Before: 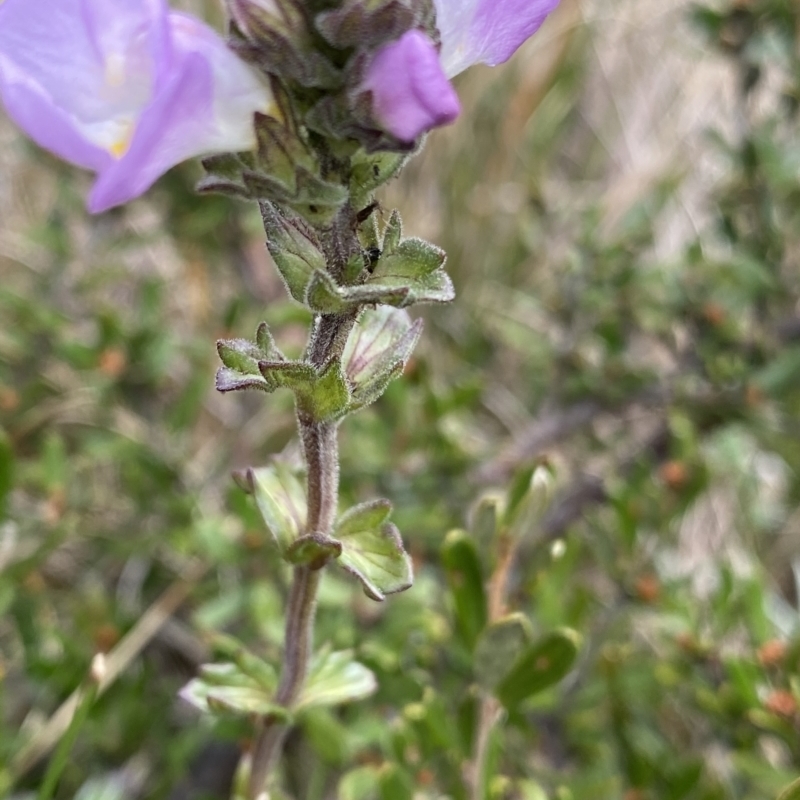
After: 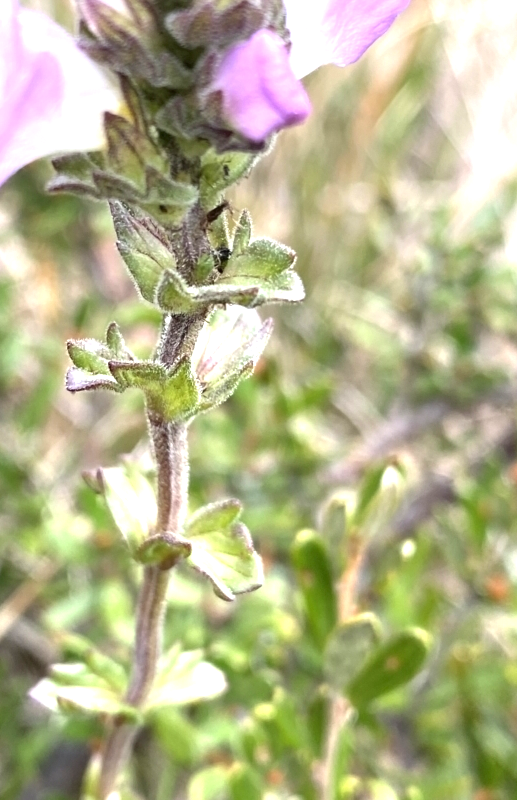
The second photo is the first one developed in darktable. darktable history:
crop and rotate: left 18.796%, right 16.509%
exposure: black level correction 0, exposure 1.2 EV, compensate highlight preservation false
